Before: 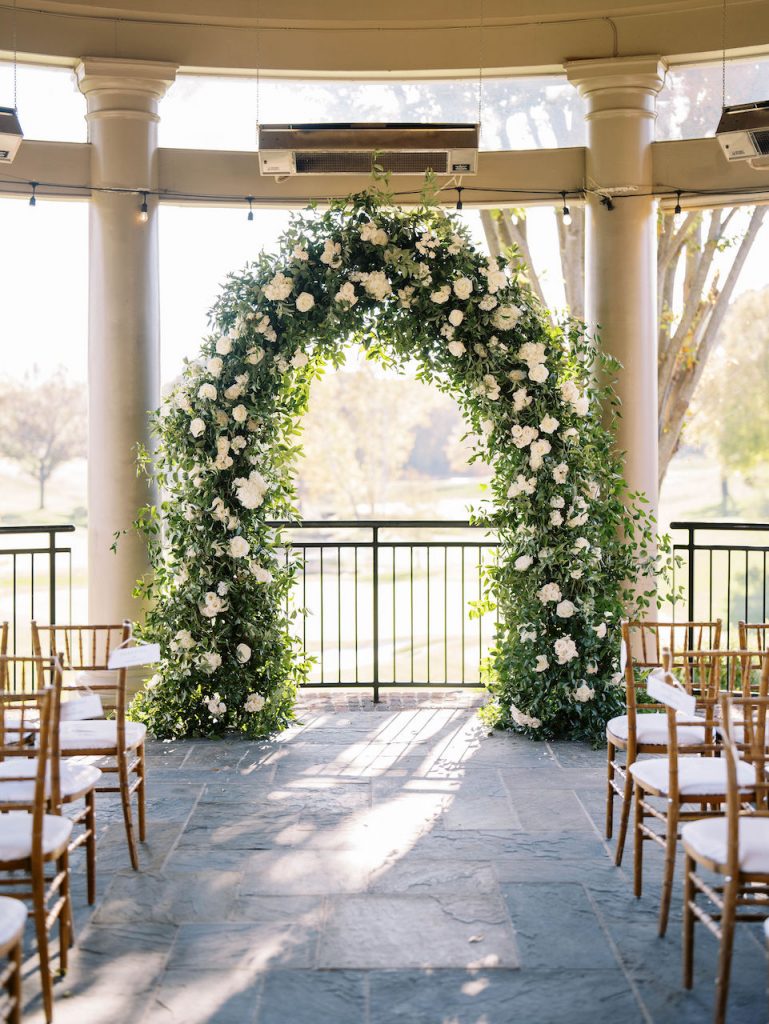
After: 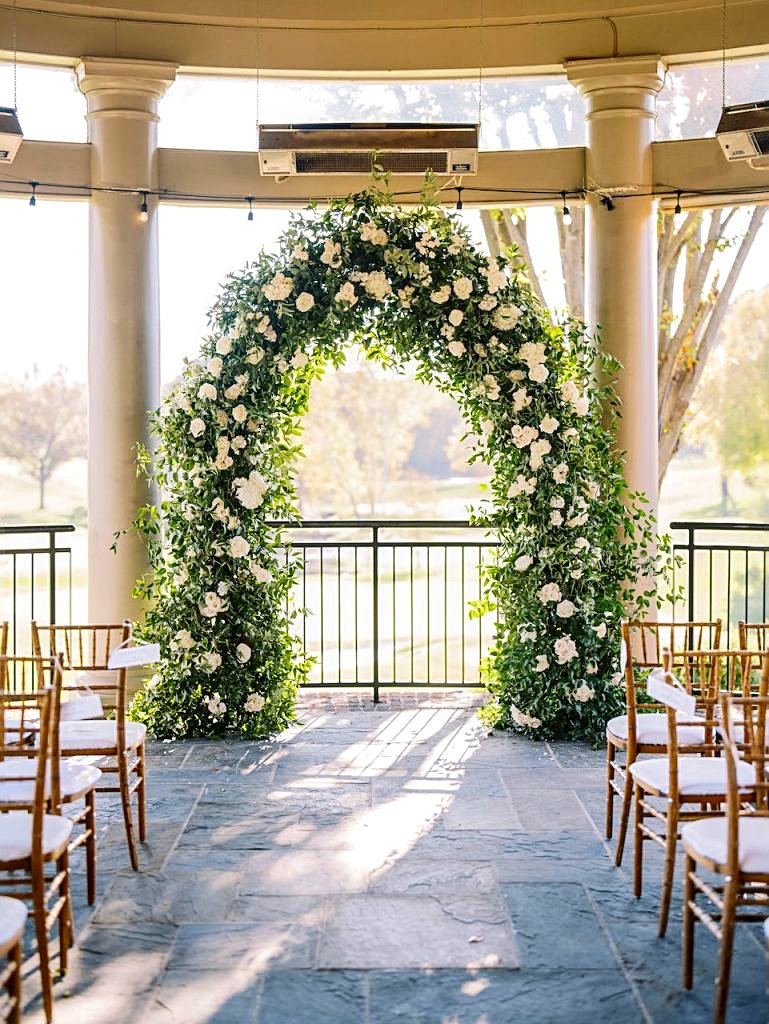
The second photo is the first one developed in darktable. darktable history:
local contrast: on, module defaults
contrast brightness saturation: contrast 0.16, saturation 0.32
base curve: curves: ch0 [(0, 0) (0.235, 0.266) (0.503, 0.496) (0.786, 0.72) (1, 1)]
sharpen: on, module defaults
